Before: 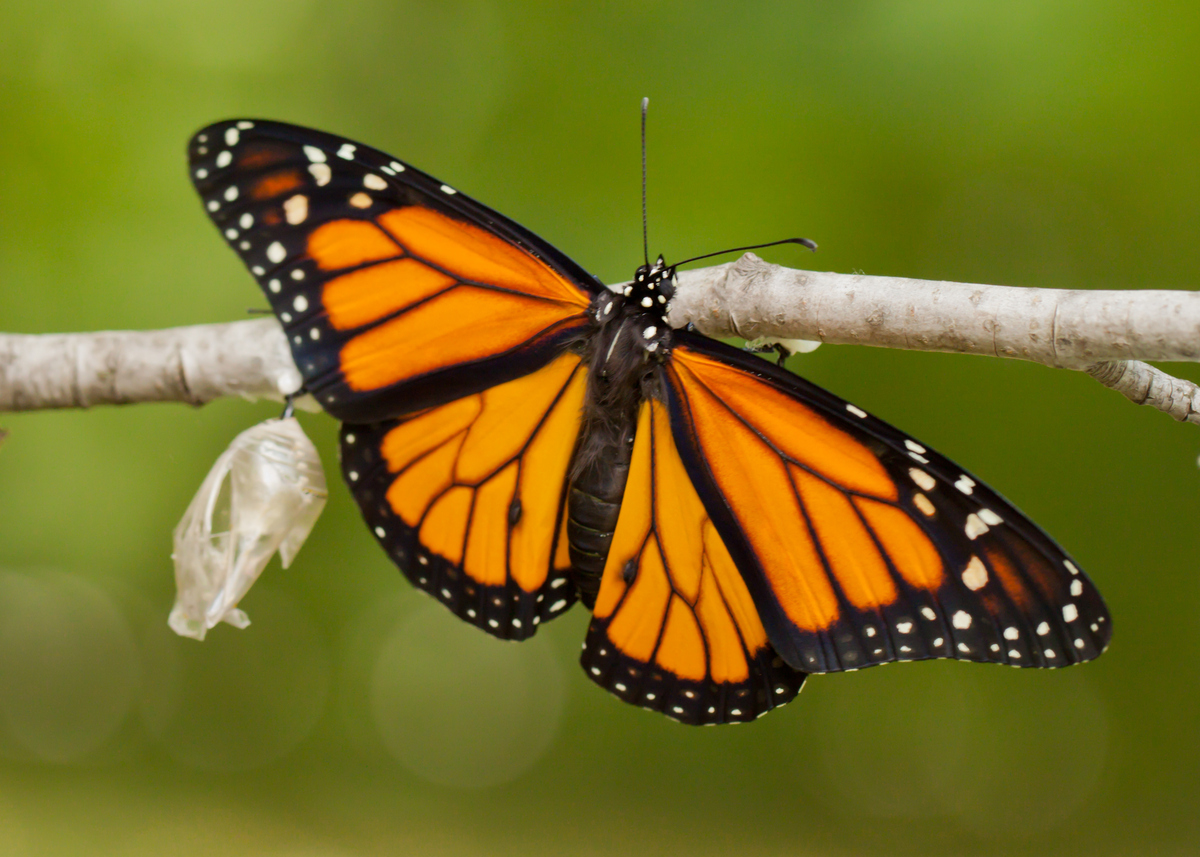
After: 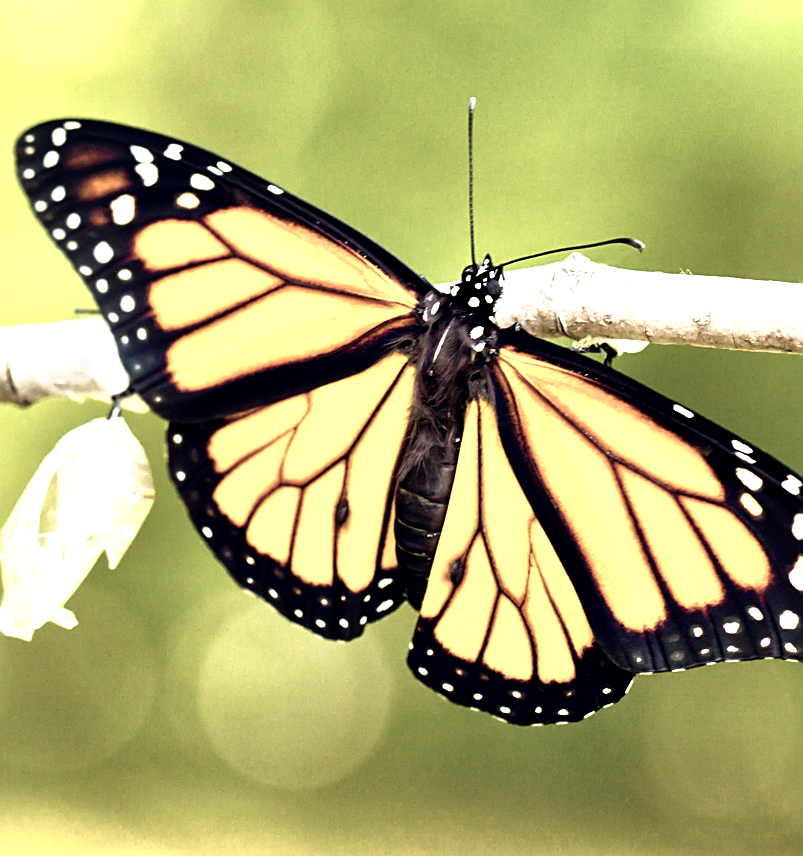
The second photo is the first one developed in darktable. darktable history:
crop and rotate: left 14.421%, right 18.606%
color balance rgb: global offset › chroma 0.137%, global offset › hue 253.73°, linear chroma grading › global chroma 8.84%, perceptual saturation grading › global saturation 29.556%, perceptual brilliance grading › global brilliance -18.158%, perceptual brilliance grading › highlights 28.825%, global vibrance 14.613%
base curve: curves: ch0 [(0, 0) (0.012, 0.01) (0.073, 0.168) (0.31, 0.711) (0.645, 0.957) (1, 1)], preserve colors none
local contrast: mode bilateral grid, contrast 26, coarseness 60, detail 152%, midtone range 0.2
color zones: curves: ch0 [(0, 0.6) (0.129, 0.585) (0.193, 0.596) (0.429, 0.5) (0.571, 0.5) (0.714, 0.5) (0.857, 0.5) (1, 0.6)]; ch1 [(0, 0.453) (0.112, 0.245) (0.213, 0.252) (0.429, 0.233) (0.571, 0.231) (0.683, 0.242) (0.857, 0.296) (1, 0.453)]
sharpen: on, module defaults
